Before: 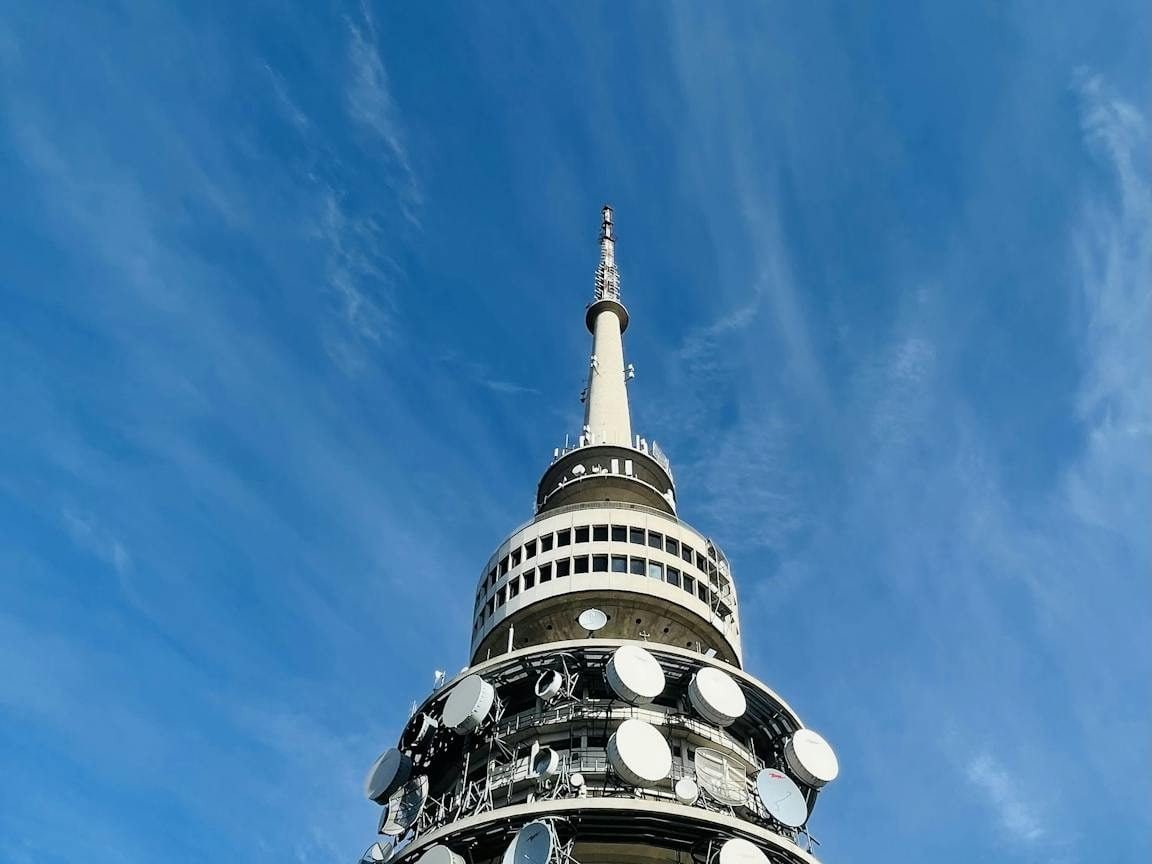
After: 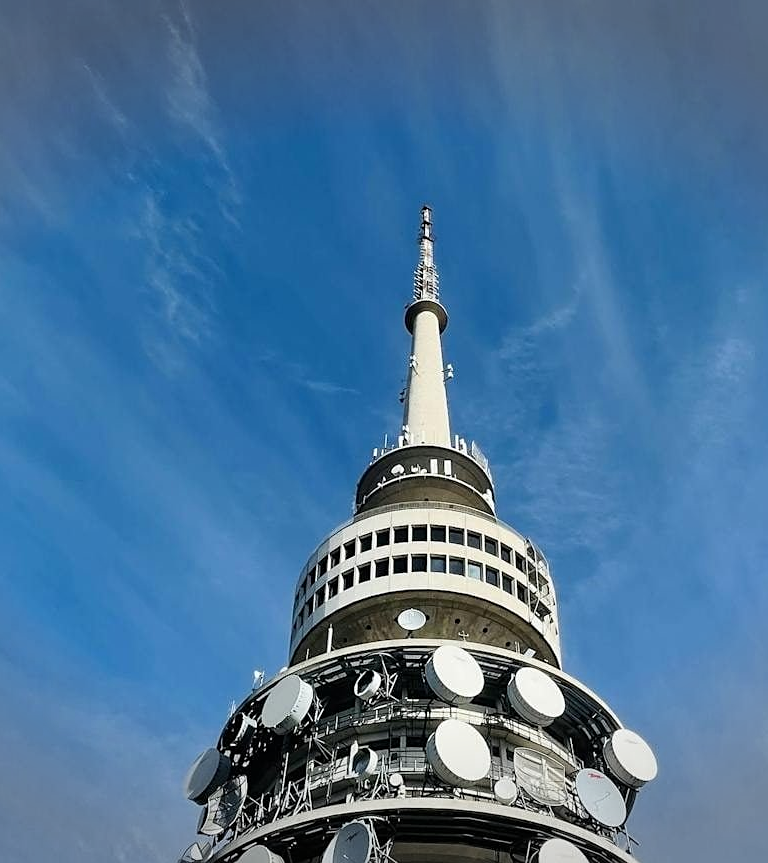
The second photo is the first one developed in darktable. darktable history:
vignetting: fall-off start 100%, brightness -0.282, width/height ratio 1.31
sharpen: amount 0.2
crop and rotate: left 15.754%, right 17.579%
